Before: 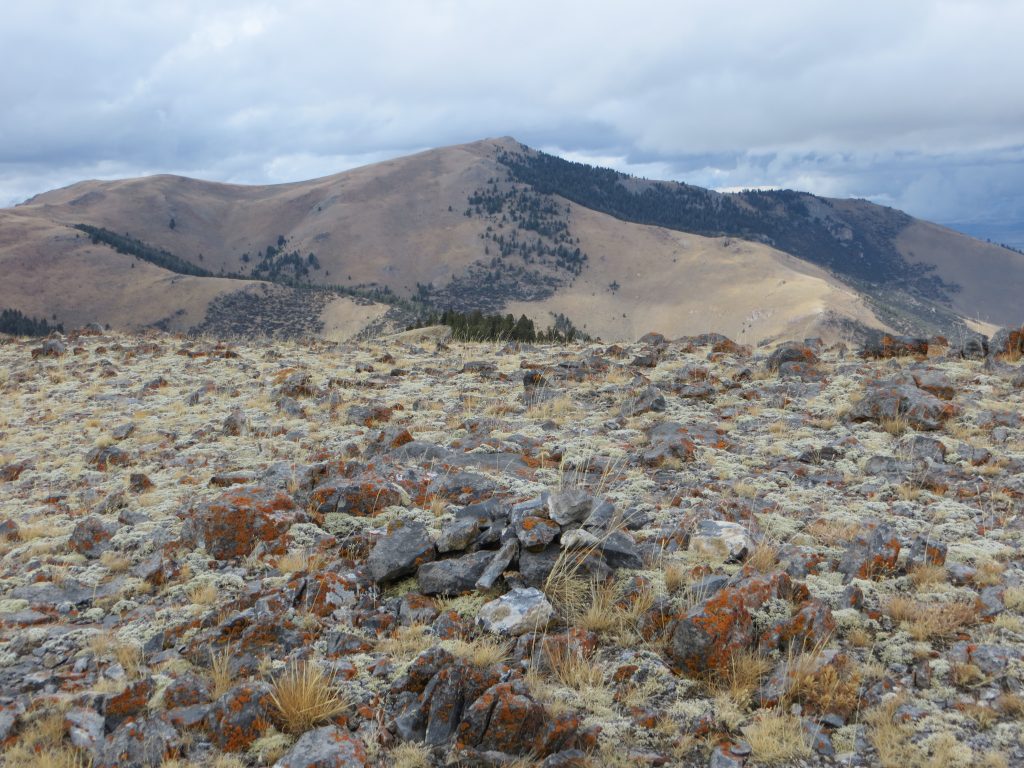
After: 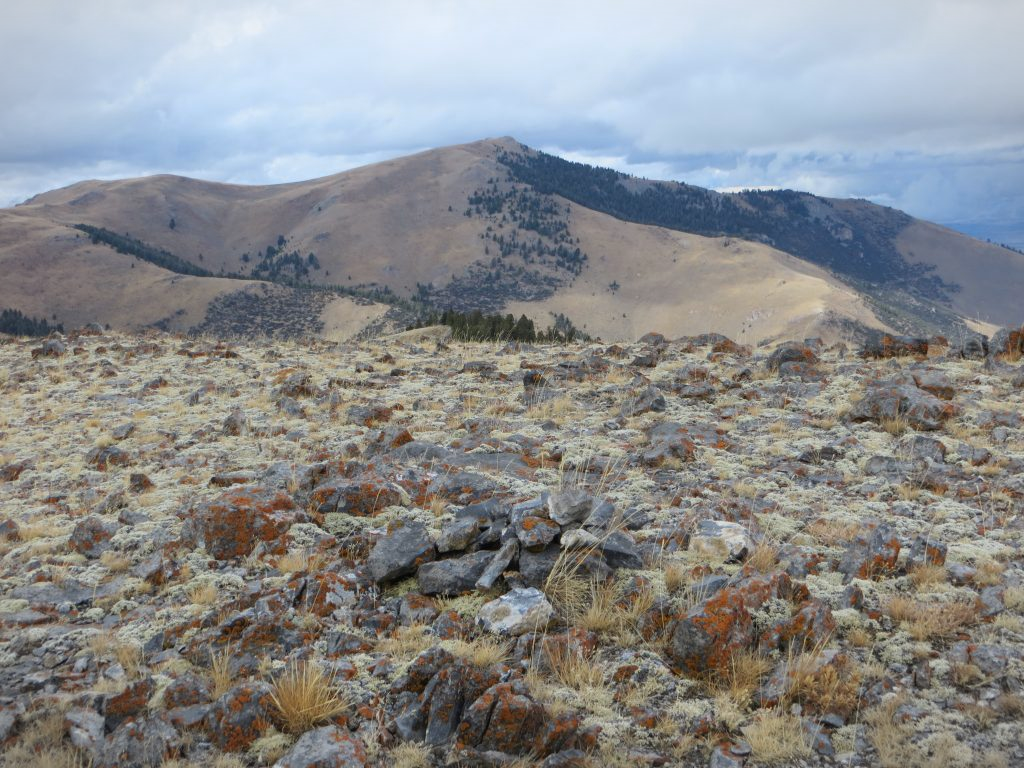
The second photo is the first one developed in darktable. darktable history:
vignetting: fall-off start 100%, brightness -0.282, width/height ratio 1.31
color zones: curves: ch0 [(0.068, 0.464) (0.25, 0.5) (0.48, 0.508) (0.75, 0.536) (0.886, 0.476) (0.967, 0.456)]; ch1 [(0.066, 0.456) (0.25, 0.5) (0.616, 0.508) (0.746, 0.56) (0.934, 0.444)]
